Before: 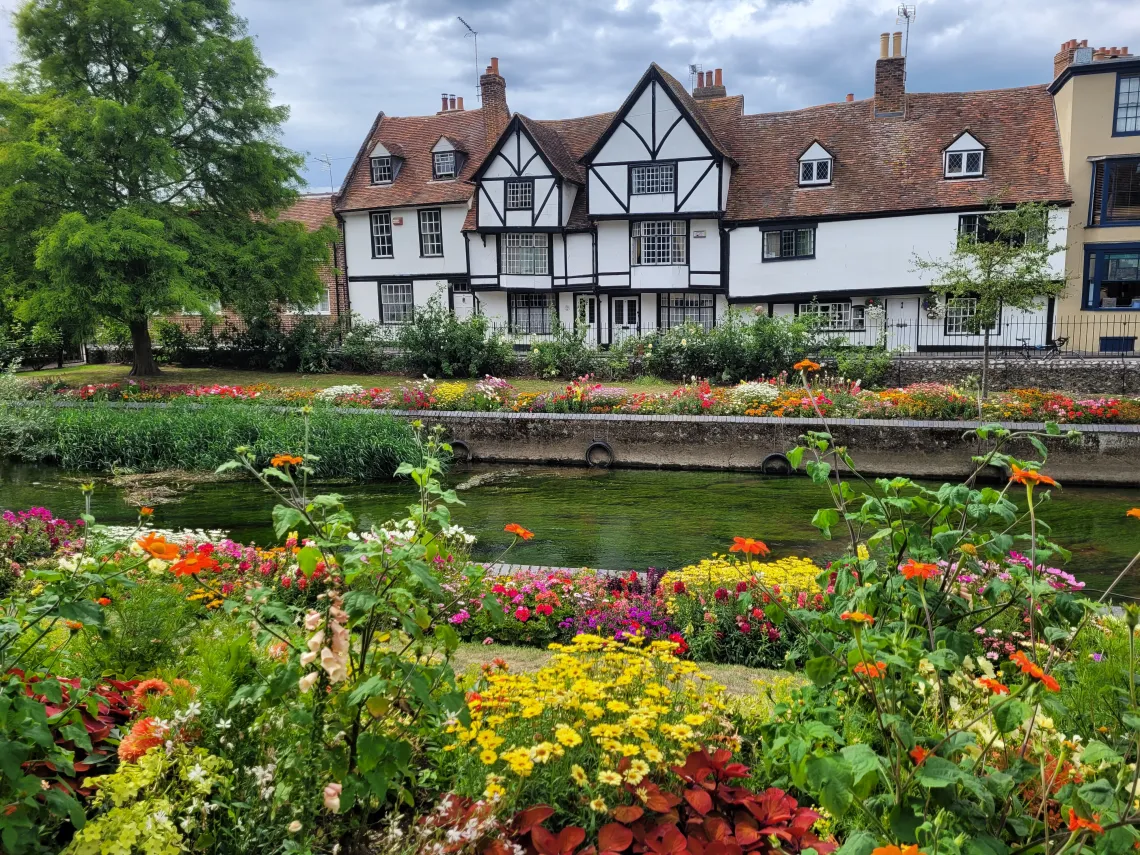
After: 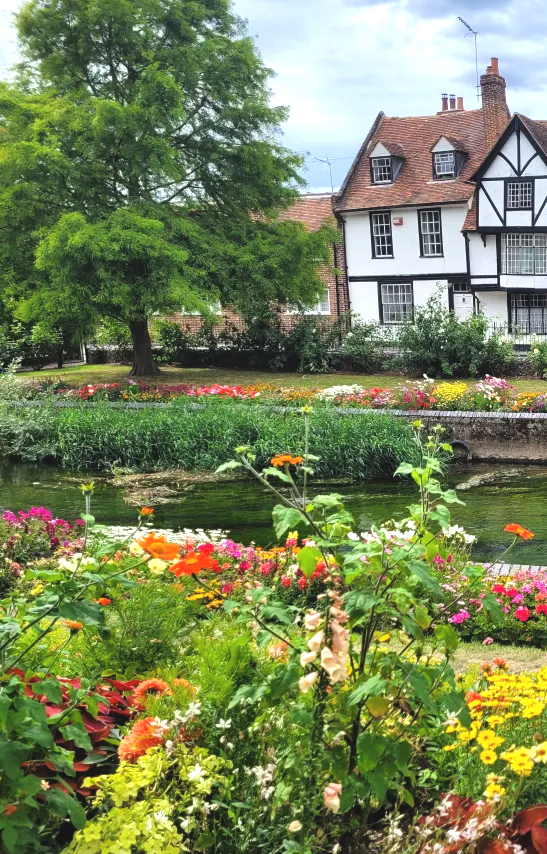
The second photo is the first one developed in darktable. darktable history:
tone equalizer: edges refinement/feathering 500, mask exposure compensation -1.57 EV, preserve details no
crop and rotate: left 0.043%, top 0%, right 51.911%
exposure: black level correction -0.005, exposure 0.616 EV, compensate exposure bias true, compensate highlight preservation false
